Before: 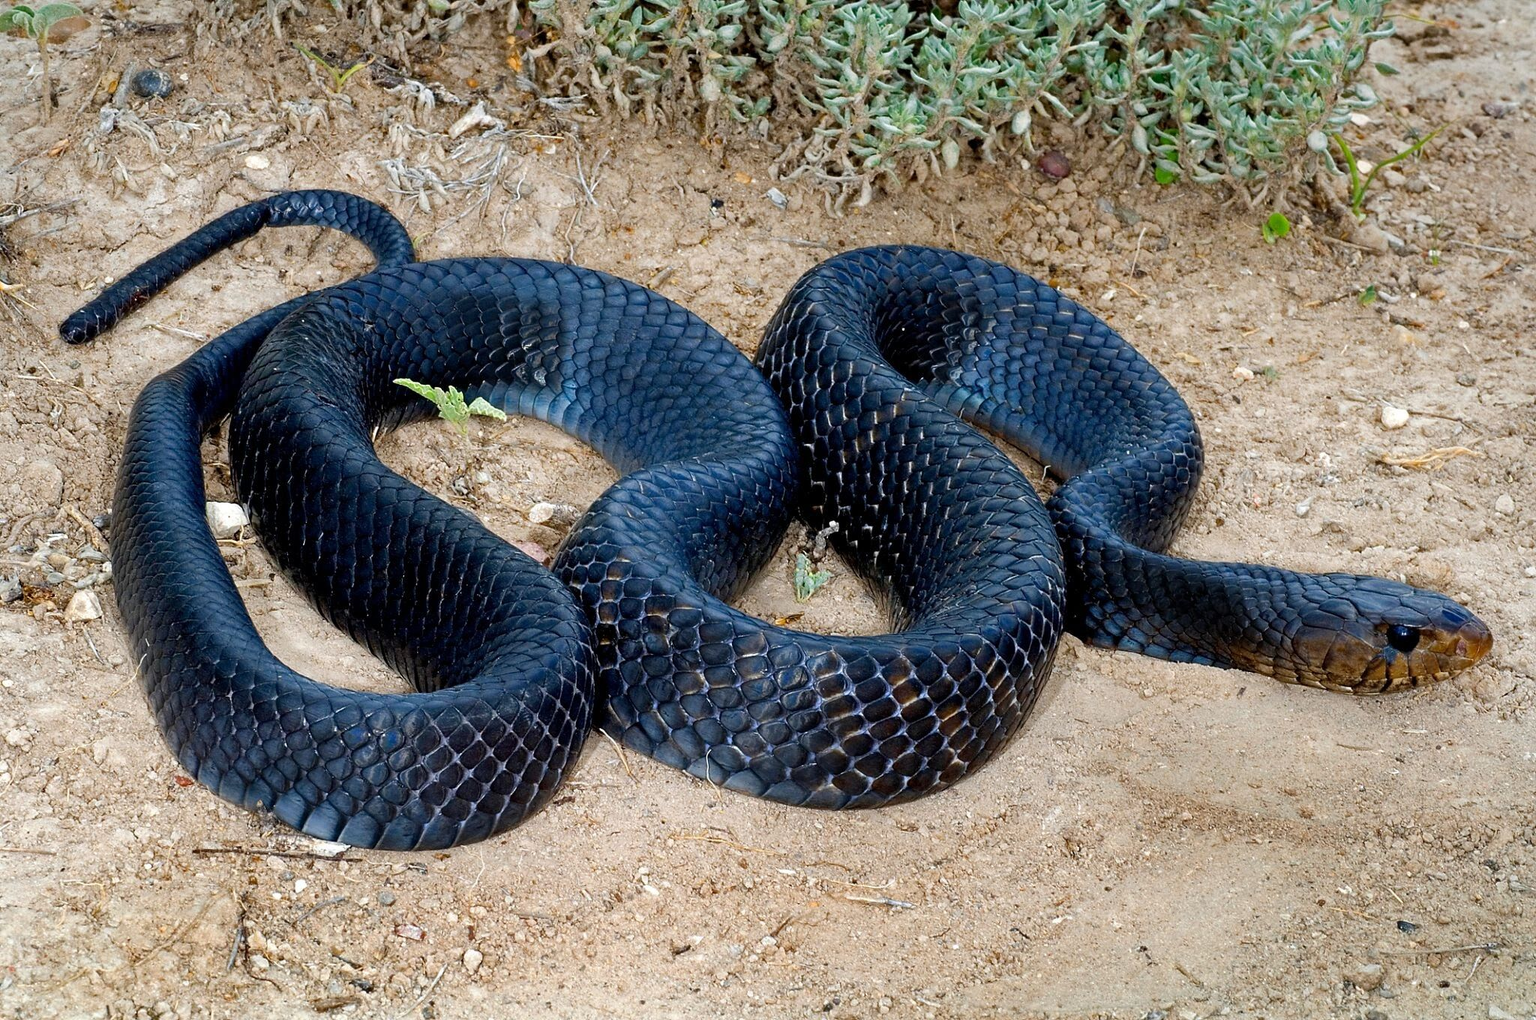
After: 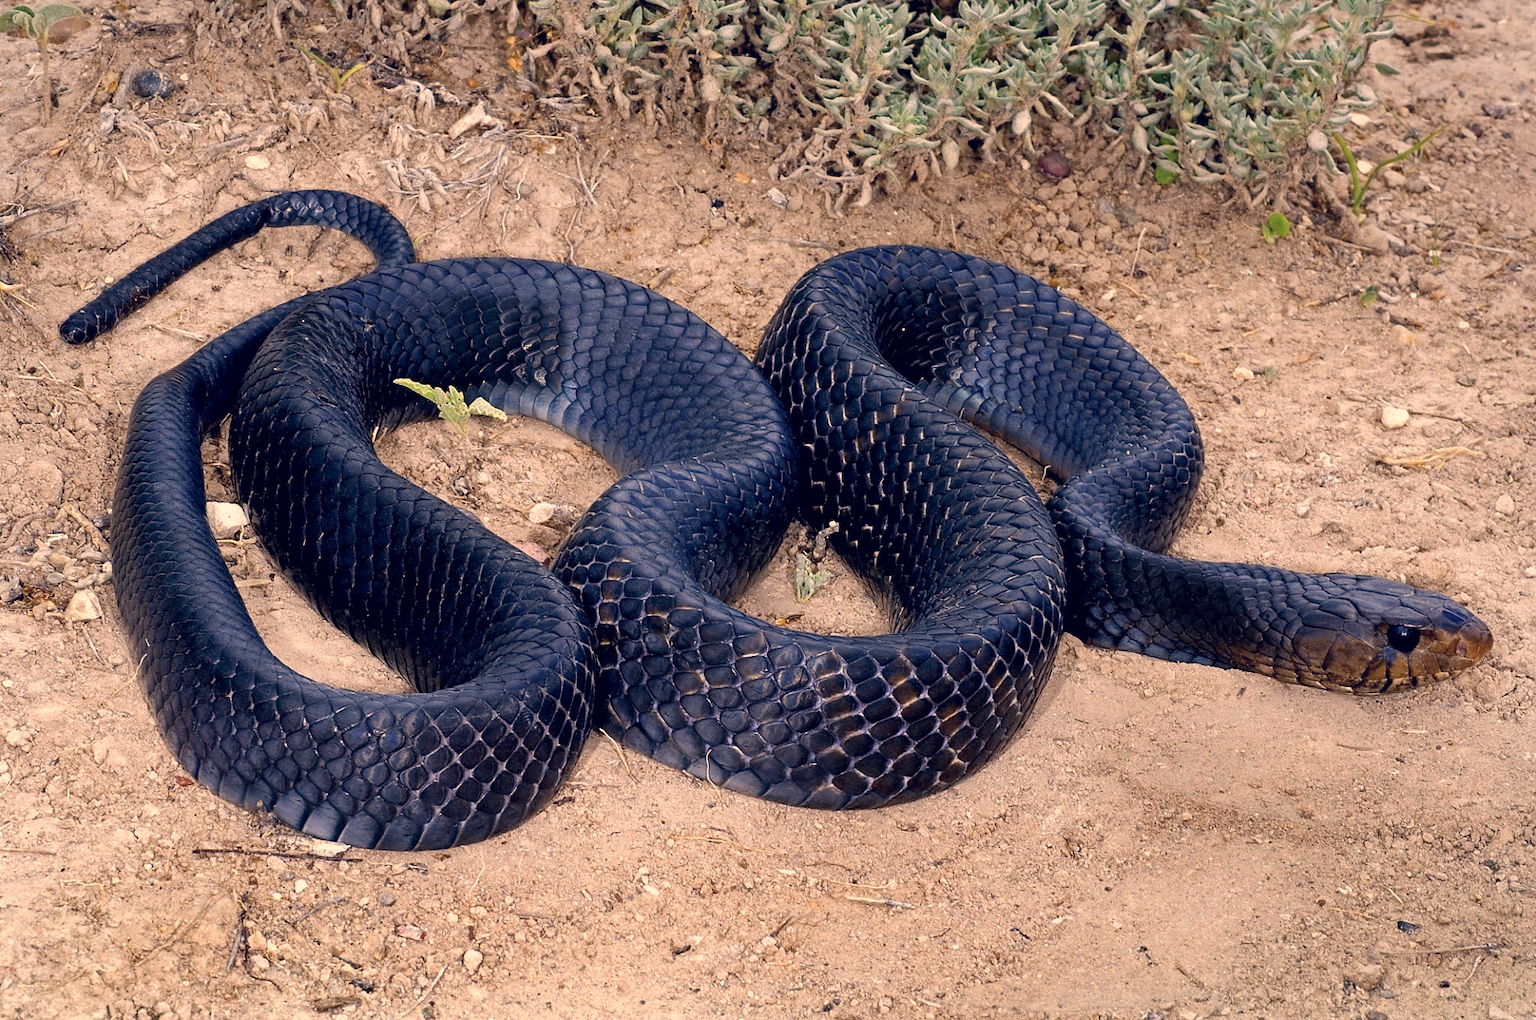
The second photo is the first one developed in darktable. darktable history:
color correction: highlights a* 20.31, highlights b* 27.44, shadows a* 3.36, shadows b* -17.7, saturation 0.732
